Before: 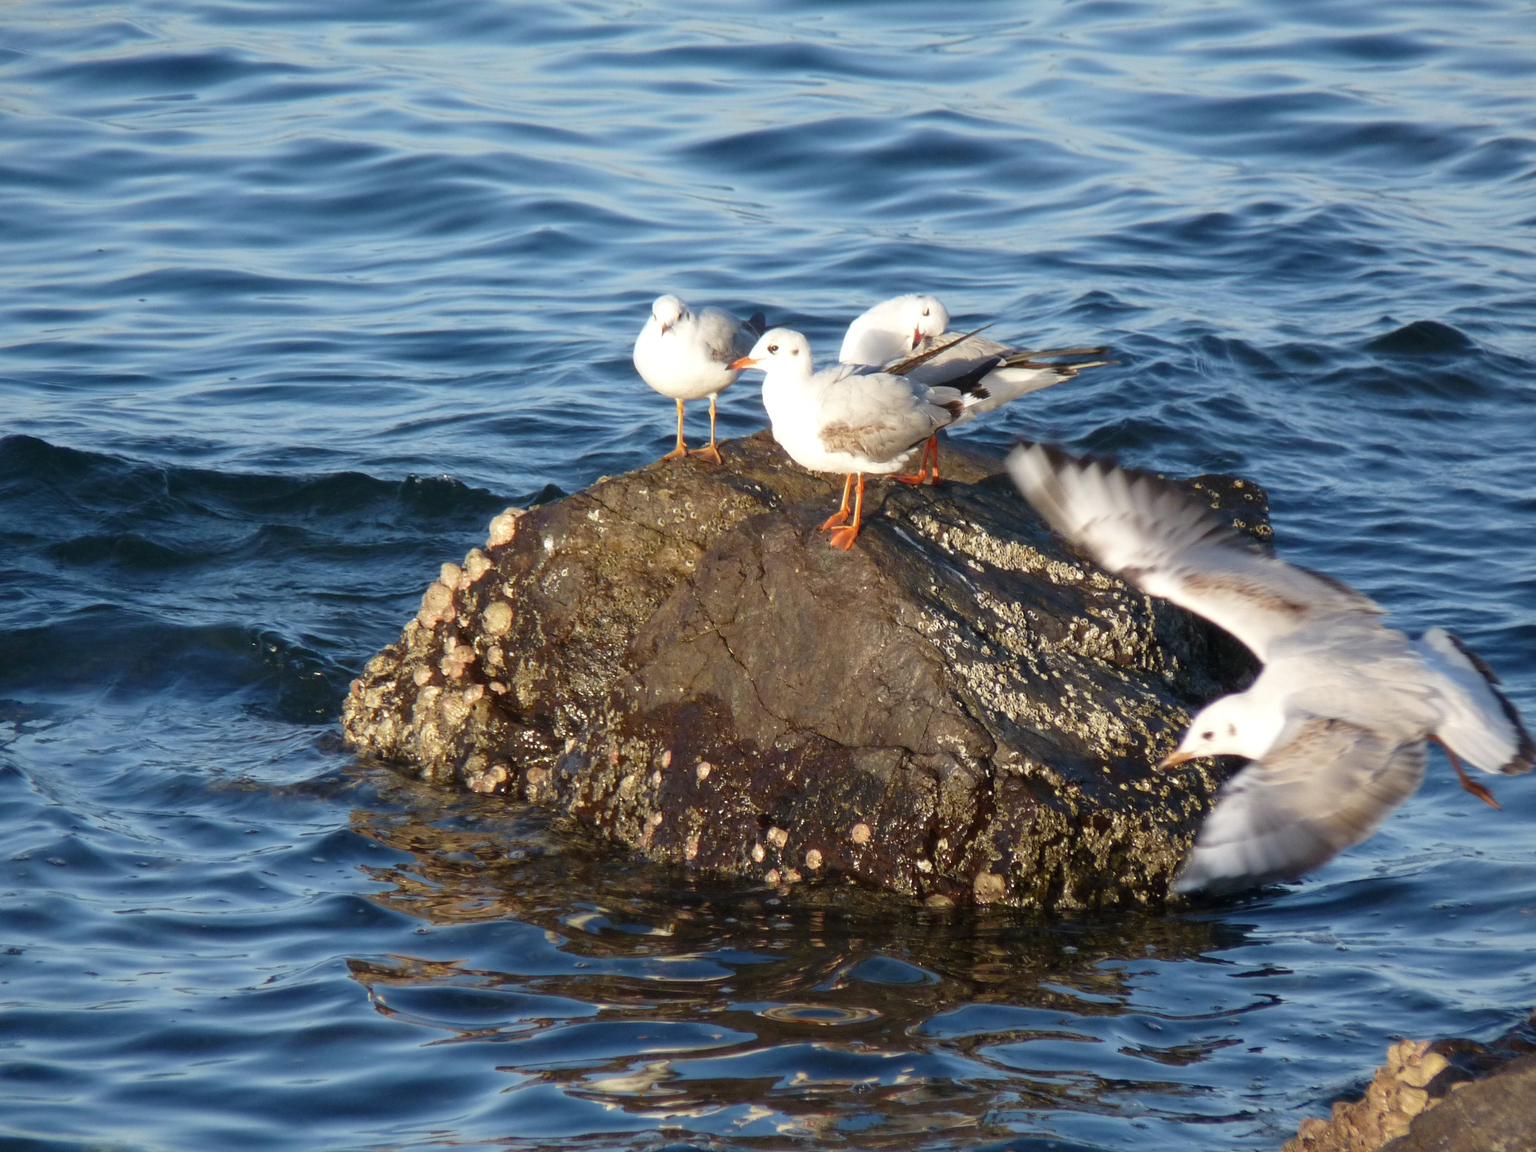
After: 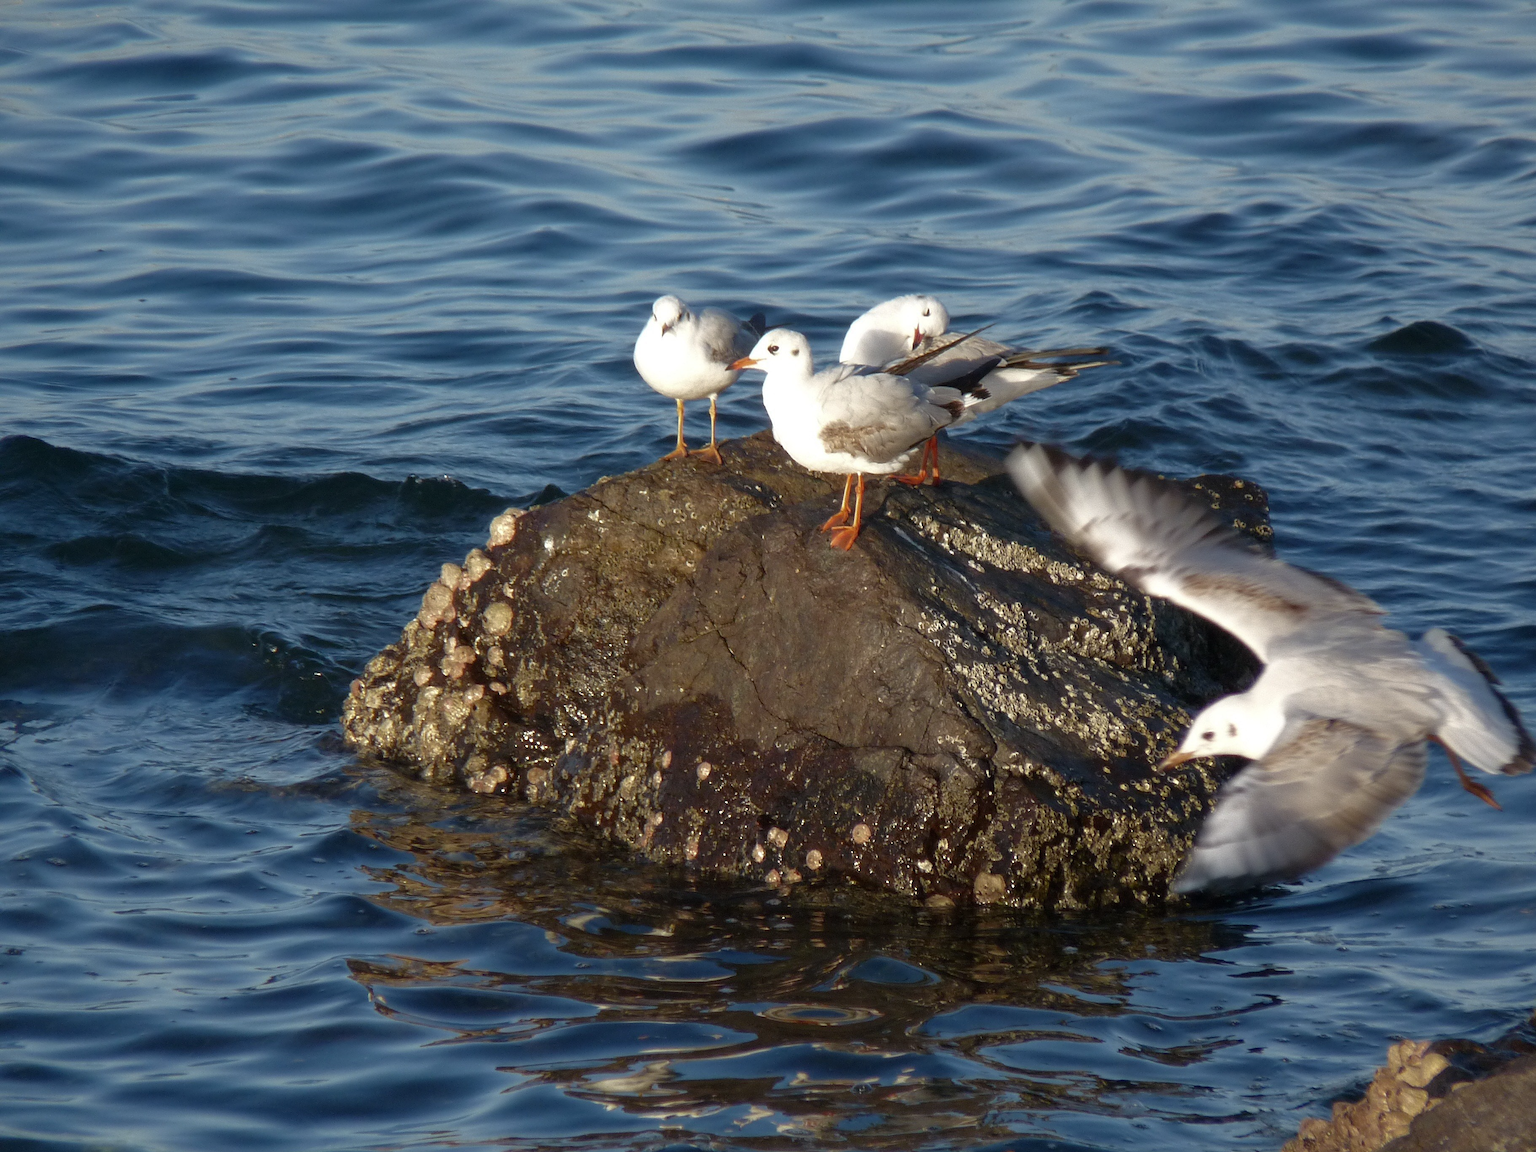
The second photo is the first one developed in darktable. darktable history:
base curve: curves: ch0 [(0, 0) (0.595, 0.418) (1, 1)]
sharpen: amount 0.201
